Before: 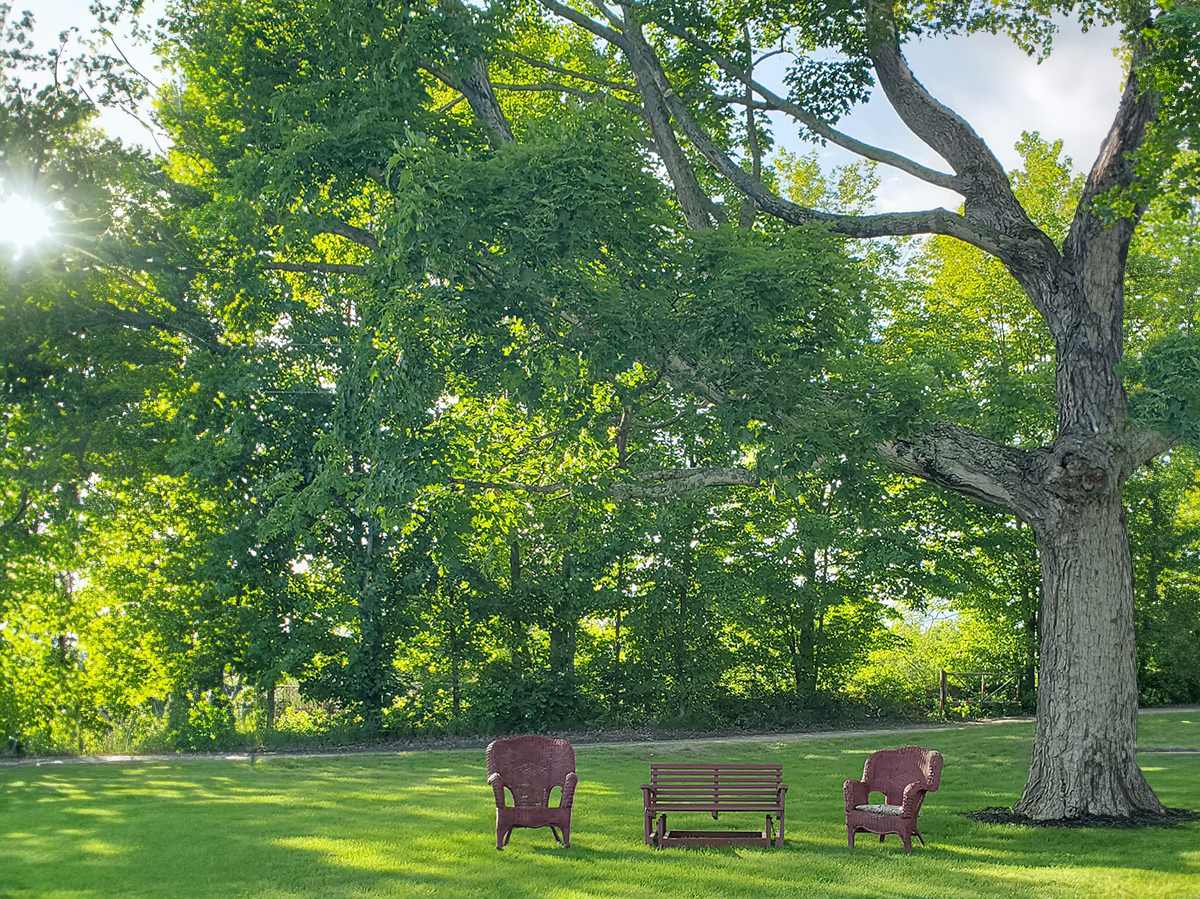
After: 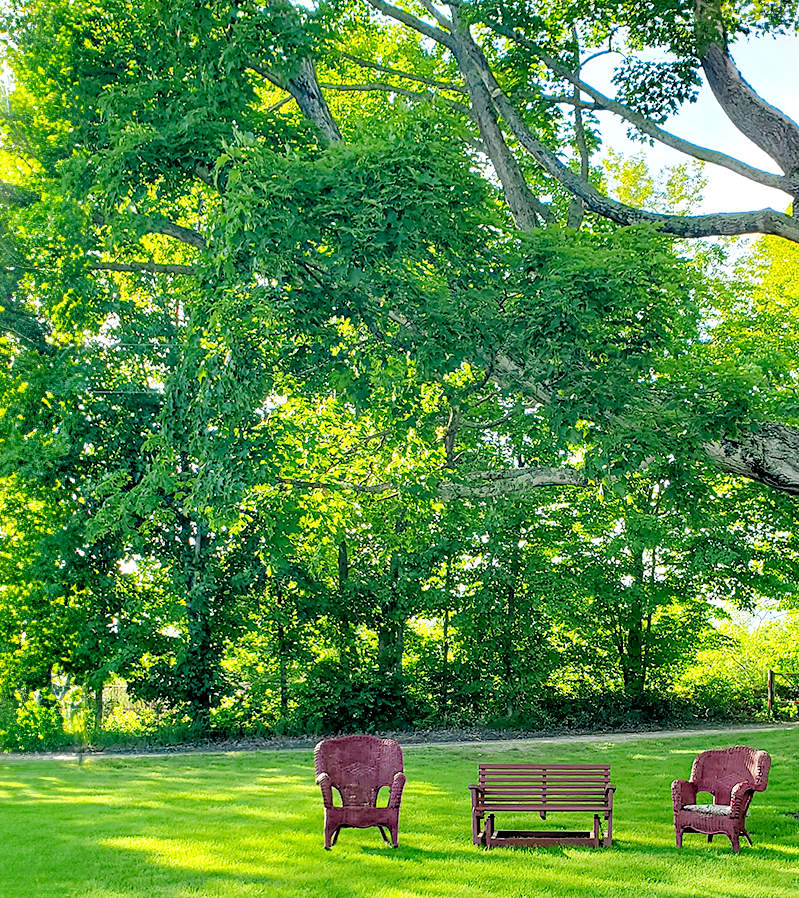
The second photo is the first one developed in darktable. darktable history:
filmic rgb: black relative exposure -6.3 EV, white relative exposure 2.8 EV, threshold 3 EV, target black luminance 0%, hardness 4.6, latitude 67.35%, contrast 1.292, shadows ↔ highlights balance -3.5%, preserve chrominance no, color science v4 (2020), contrast in shadows soft, enable highlight reconstruction true
levels: black 3.83%, white 90.64%, levels [0.044, 0.416, 0.908]
crop and rotate: left 14.385%, right 18.948%
